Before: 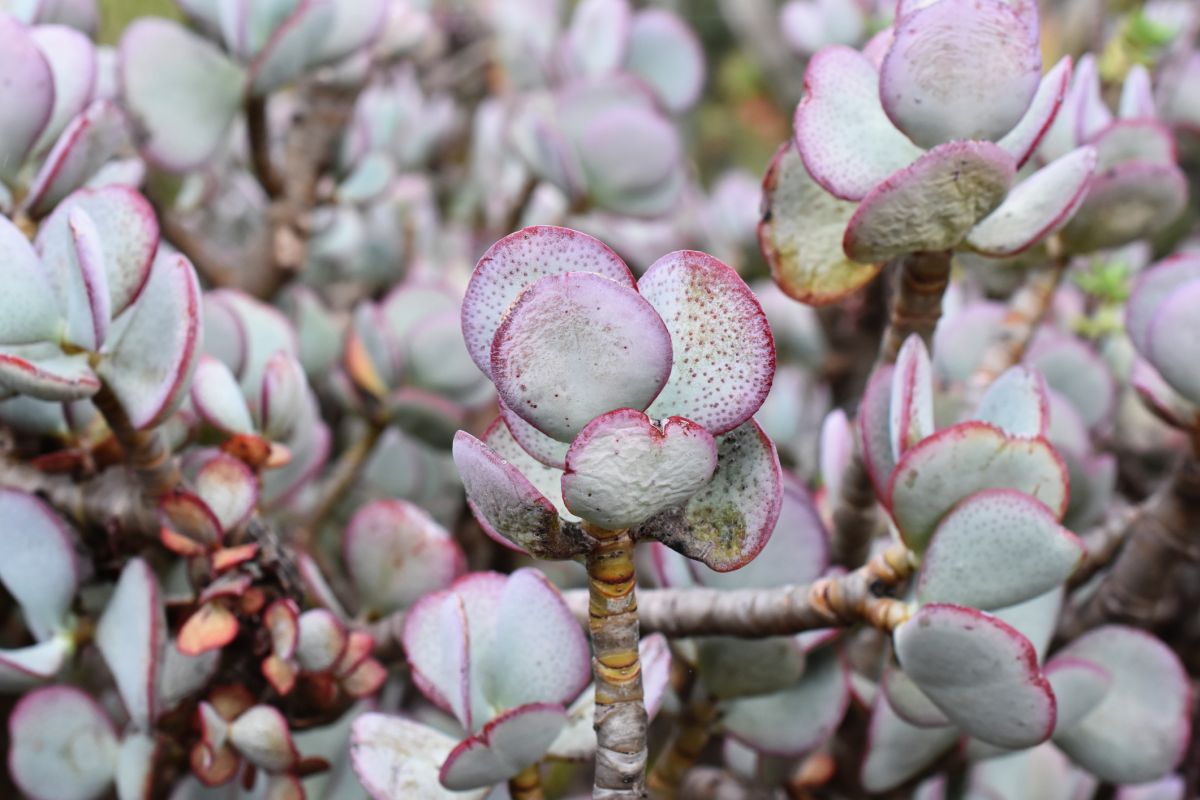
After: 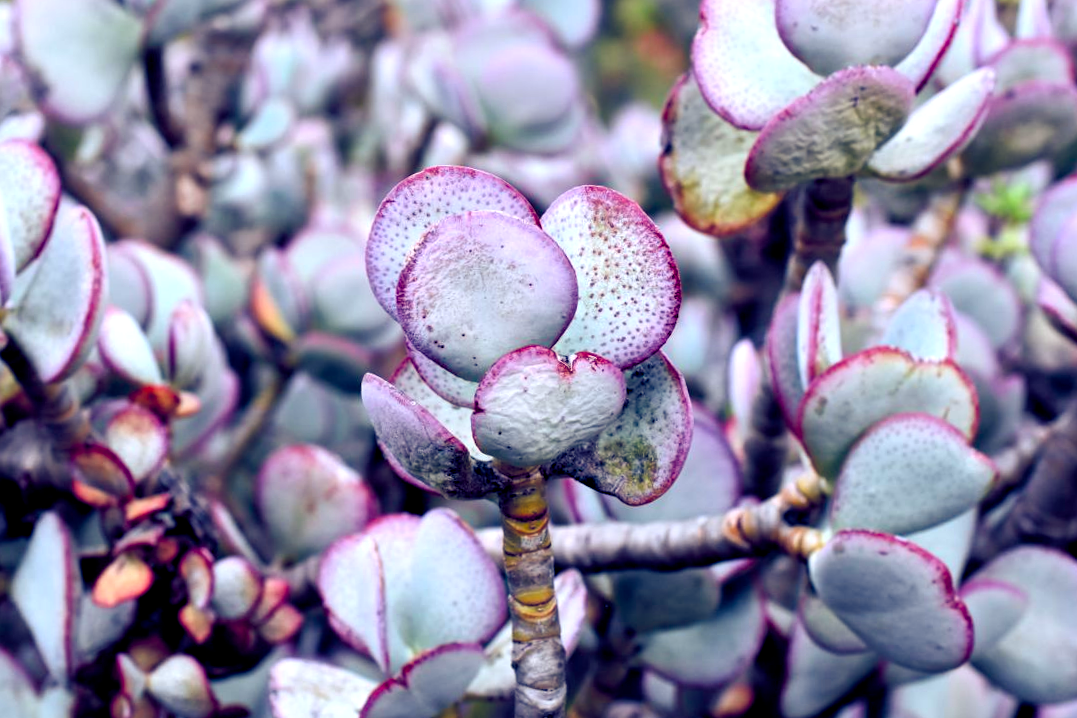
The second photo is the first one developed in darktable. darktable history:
color balance: contrast 10%
color balance rgb: shadows lift › luminance -41.13%, shadows lift › chroma 14.13%, shadows lift › hue 260°, power › luminance -3.76%, power › chroma 0.56%, power › hue 40.37°, highlights gain › luminance 16.81%, highlights gain › chroma 2.94%, highlights gain › hue 260°, global offset › luminance -0.29%, global offset › chroma 0.31%, global offset › hue 260°, perceptual saturation grading › global saturation 20%, perceptual saturation grading › highlights -13.92%, perceptual saturation grading › shadows 50%
crop and rotate: angle 1.96°, left 5.673%, top 5.673%
